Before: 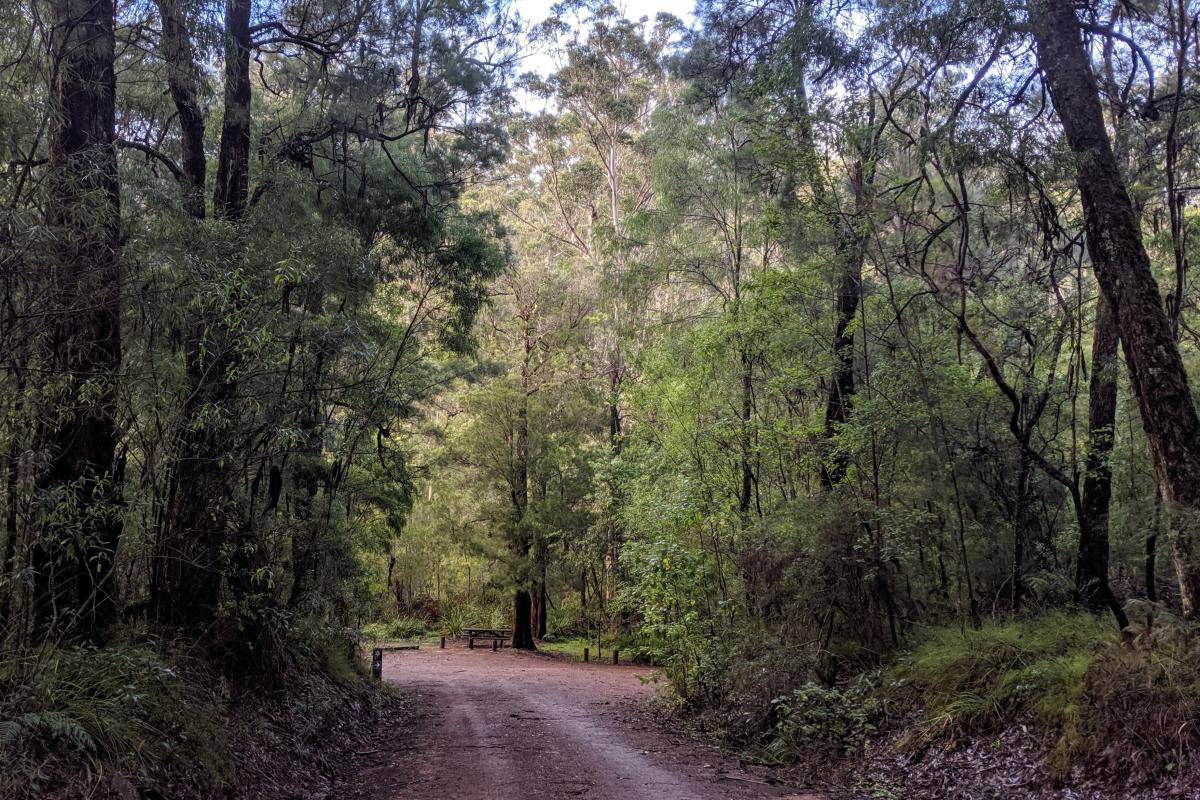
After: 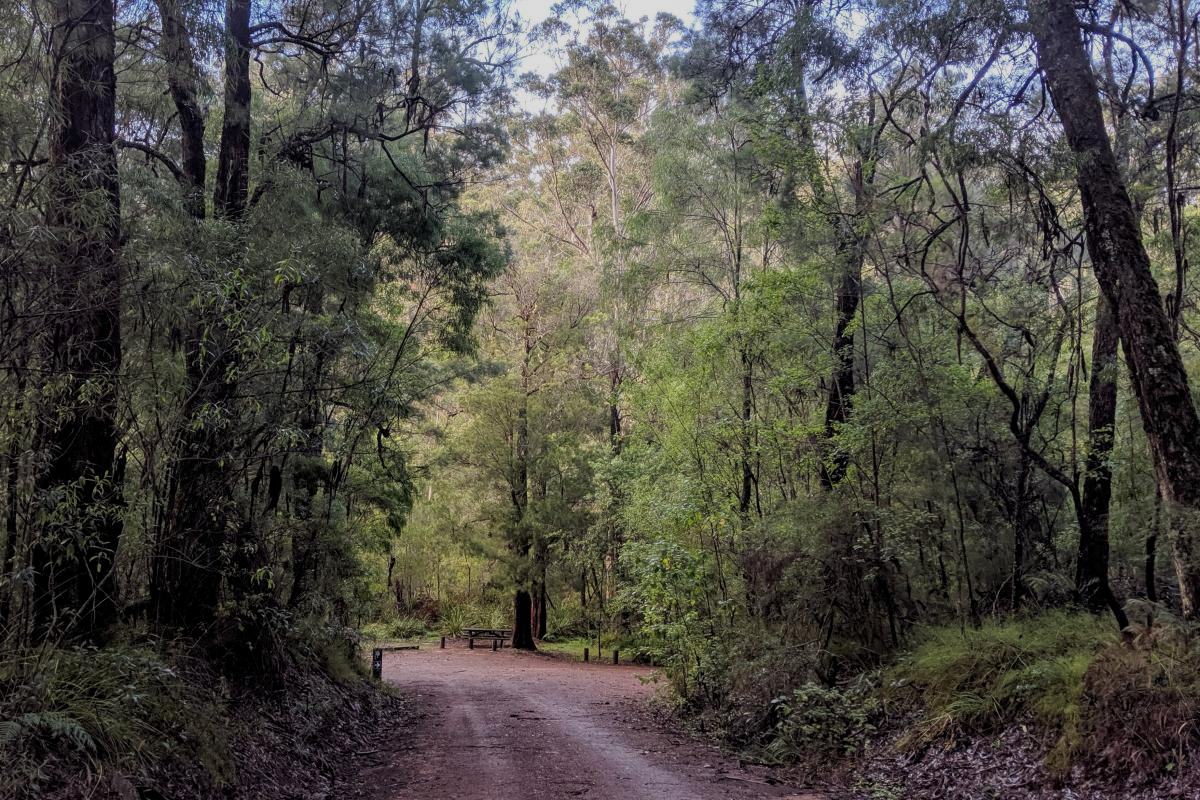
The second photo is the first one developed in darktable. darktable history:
tone equalizer: edges refinement/feathering 500, mask exposure compensation -1.57 EV, preserve details no
filmic rgb: black relative exposure -16 EV, white relative exposure 4.05 EV, target black luminance 0%, hardness 7.64, latitude 72.59%, contrast 0.893, highlights saturation mix 10.22%, shadows ↔ highlights balance -0.373%
